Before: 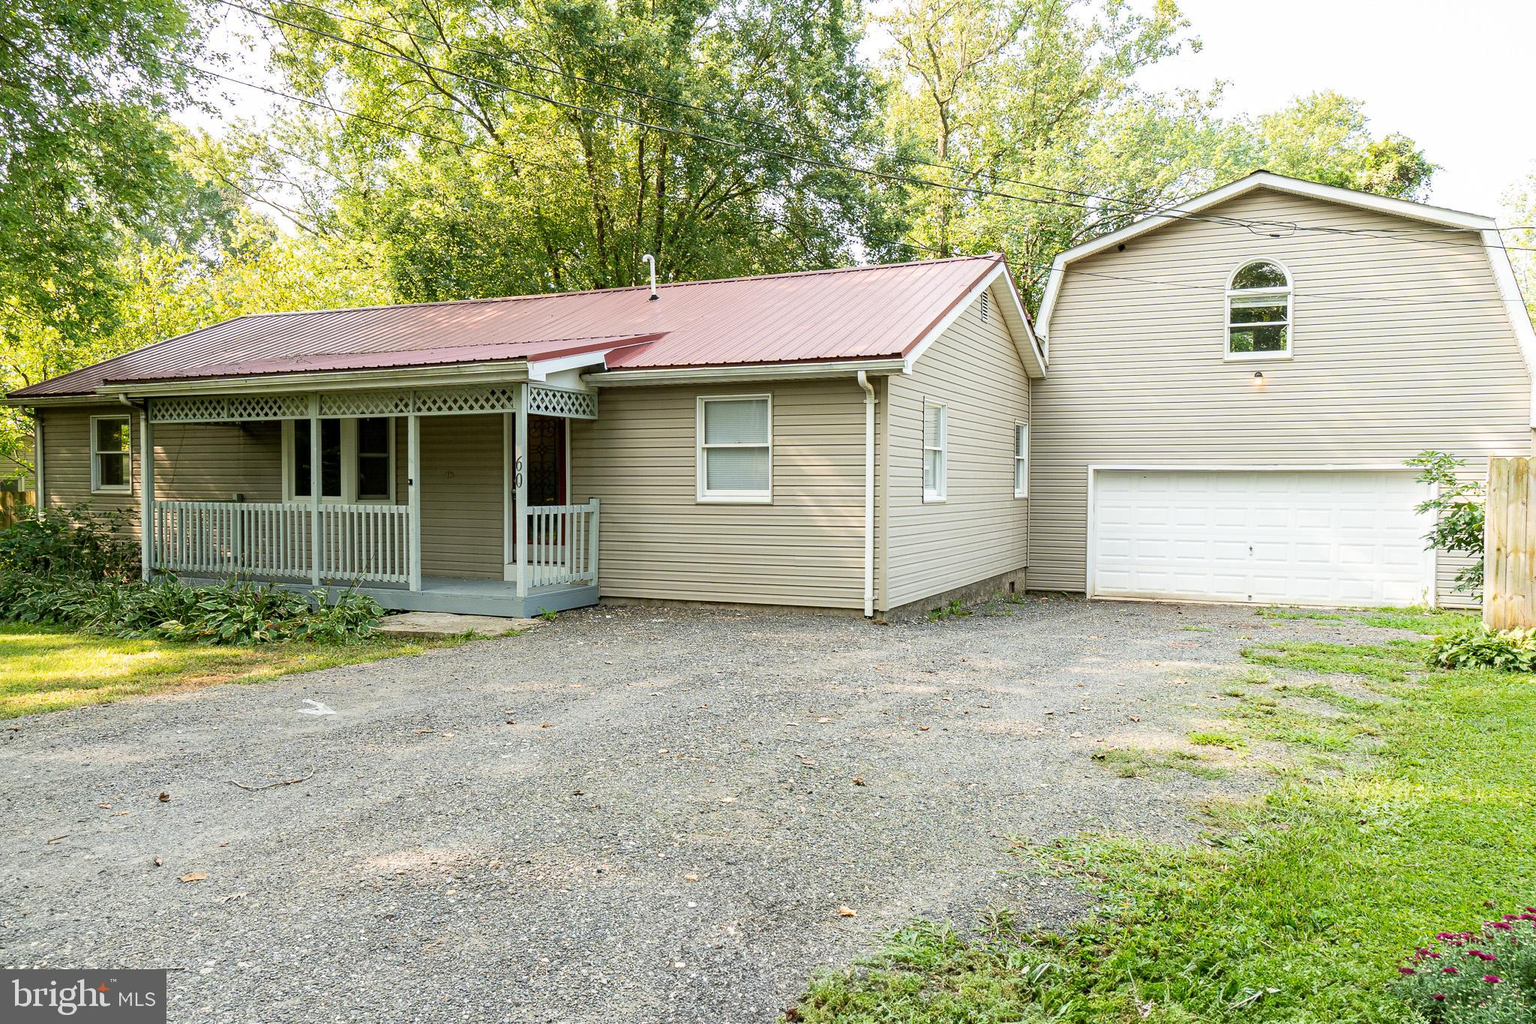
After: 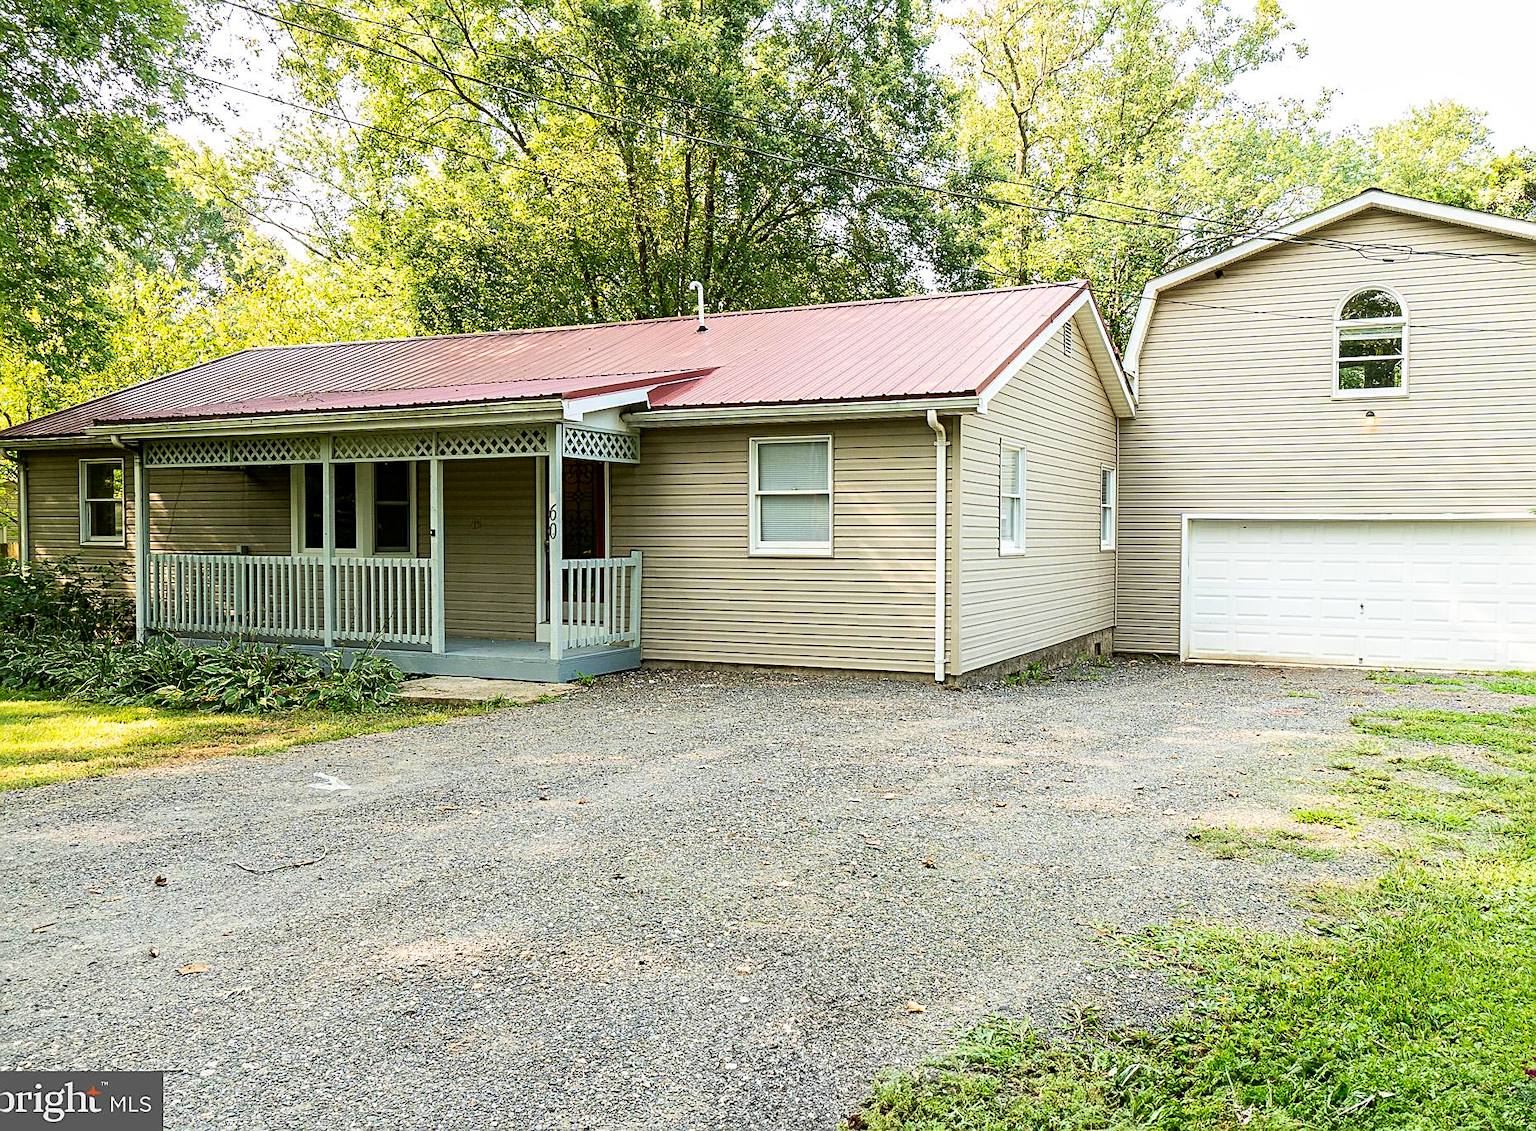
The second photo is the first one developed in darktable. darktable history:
local contrast: mode bilateral grid, contrast 10, coarseness 26, detail 115%, midtone range 0.2
velvia: strength 17.58%
exposure: compensate highlight preservation false
crop and rotate: left 1.262%, right 8.226%
contrast brightness saturation: contrast 0.152, brightness -0.007, saturation 0.103
color balance rgb: perceptual saturation grading › global saturation -0.143%
sharpen: on, module defaults
